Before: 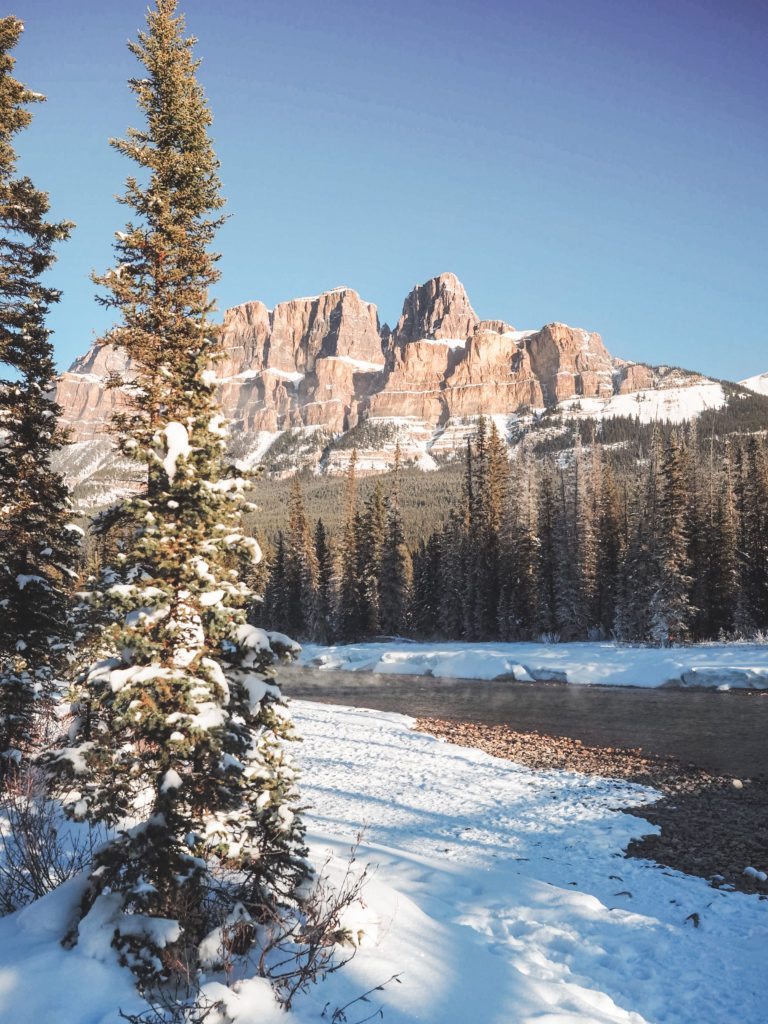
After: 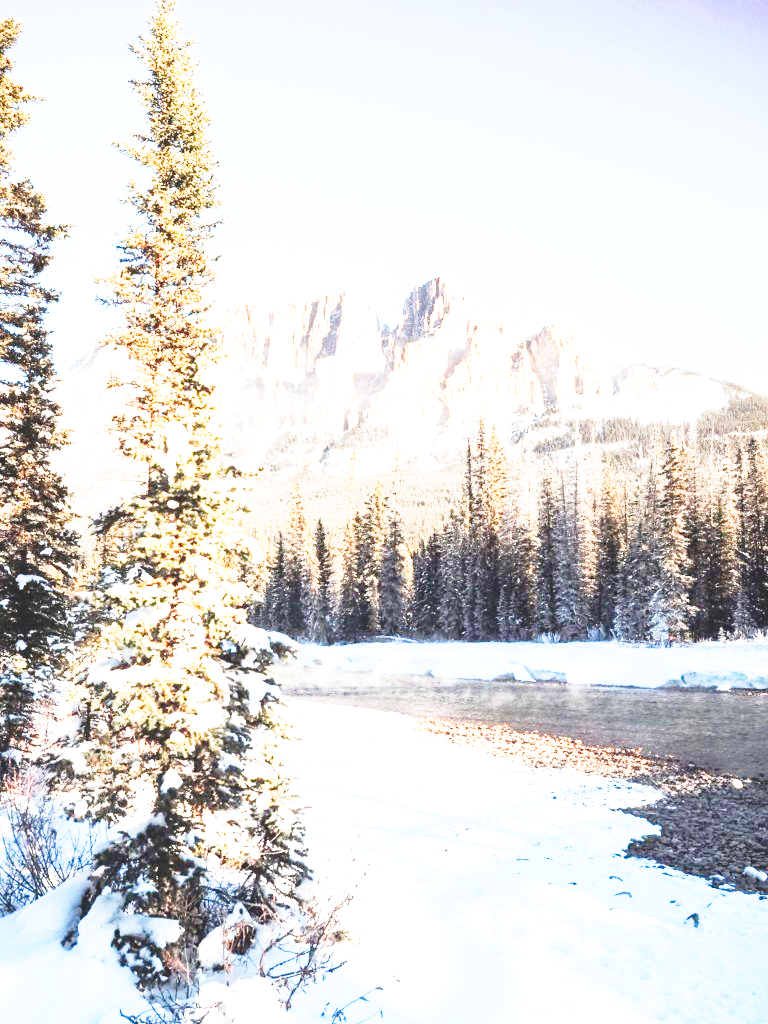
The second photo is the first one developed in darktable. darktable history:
exposure: exposure 1.2 EV, compensate highlight preservation false
tone curve: curves: ch0 [(0, 0) (0.003, 0.063) (0.011, 0.063) (0.025, 0.063) (0.044, 0.066) (0.069, 0.071) (0.1, 0.09) (0.136, 0.116) (0.177, 0.144) (0.224, 0.192) (0.277, 0.246) (0.335, 0.311) (0.399, 0.399) (0.468, 0.49) (0.543, 0.589) (0.623, 0.709) (0.709, 0.827) (0.801, 0.918) (0.898, 0.969) (1, 1)], preserve colors none
base curve: curves: ch0 [(0, 0) (0.028, 0.03) (0.121, 0.232) (0.46, 0.748) (0.859, 0.968) (1, 1)], preserve colors none
